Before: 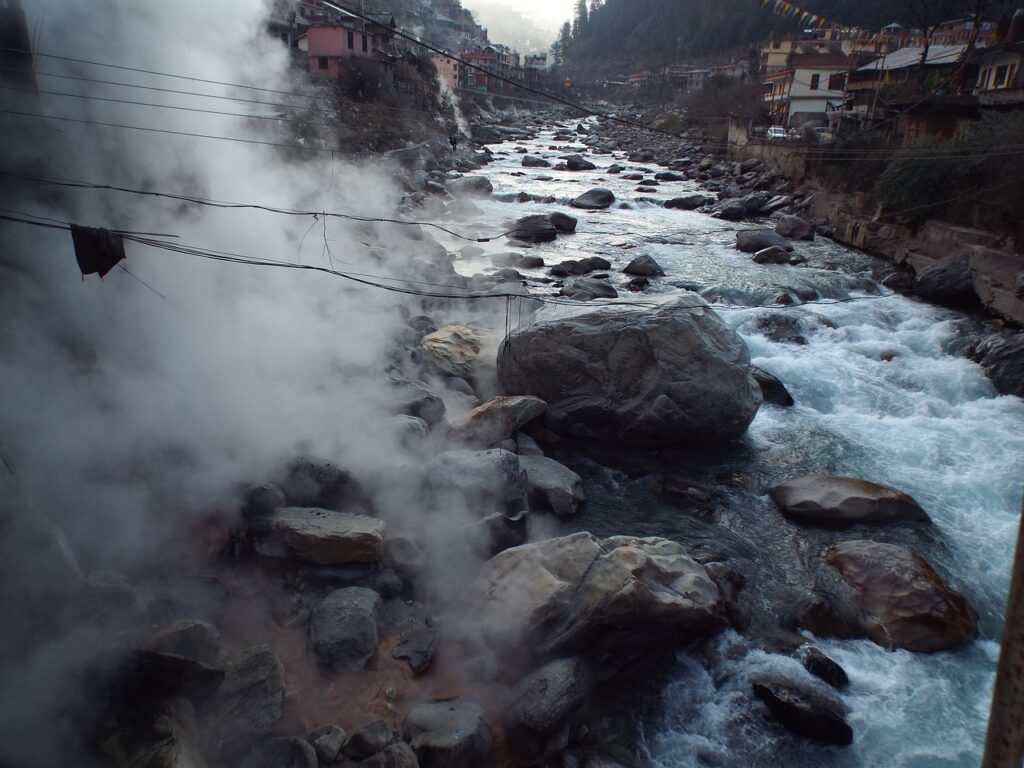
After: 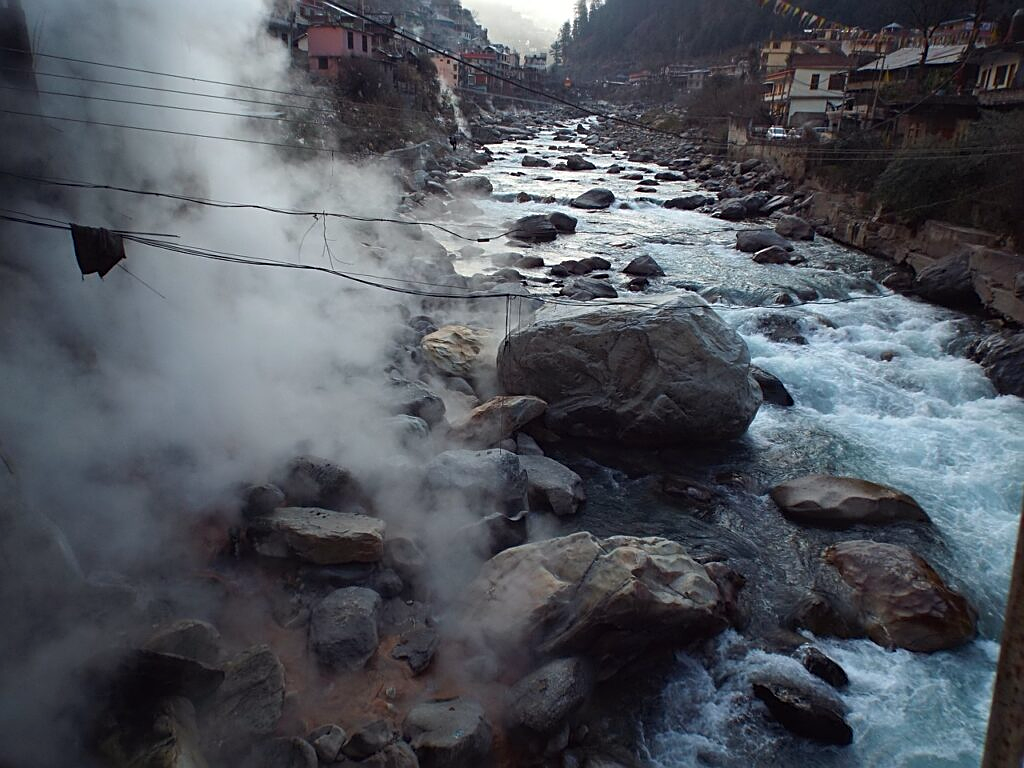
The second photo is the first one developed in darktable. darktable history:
exposure: compensate highlight preservation false
color balance rgb: power › chroma 0.252%, power › hue 61.52°, linear chroma grading › global chroma 9.595%, perceptual saturation grading › global saturation 0.392%
sharpen: on, module defaults
